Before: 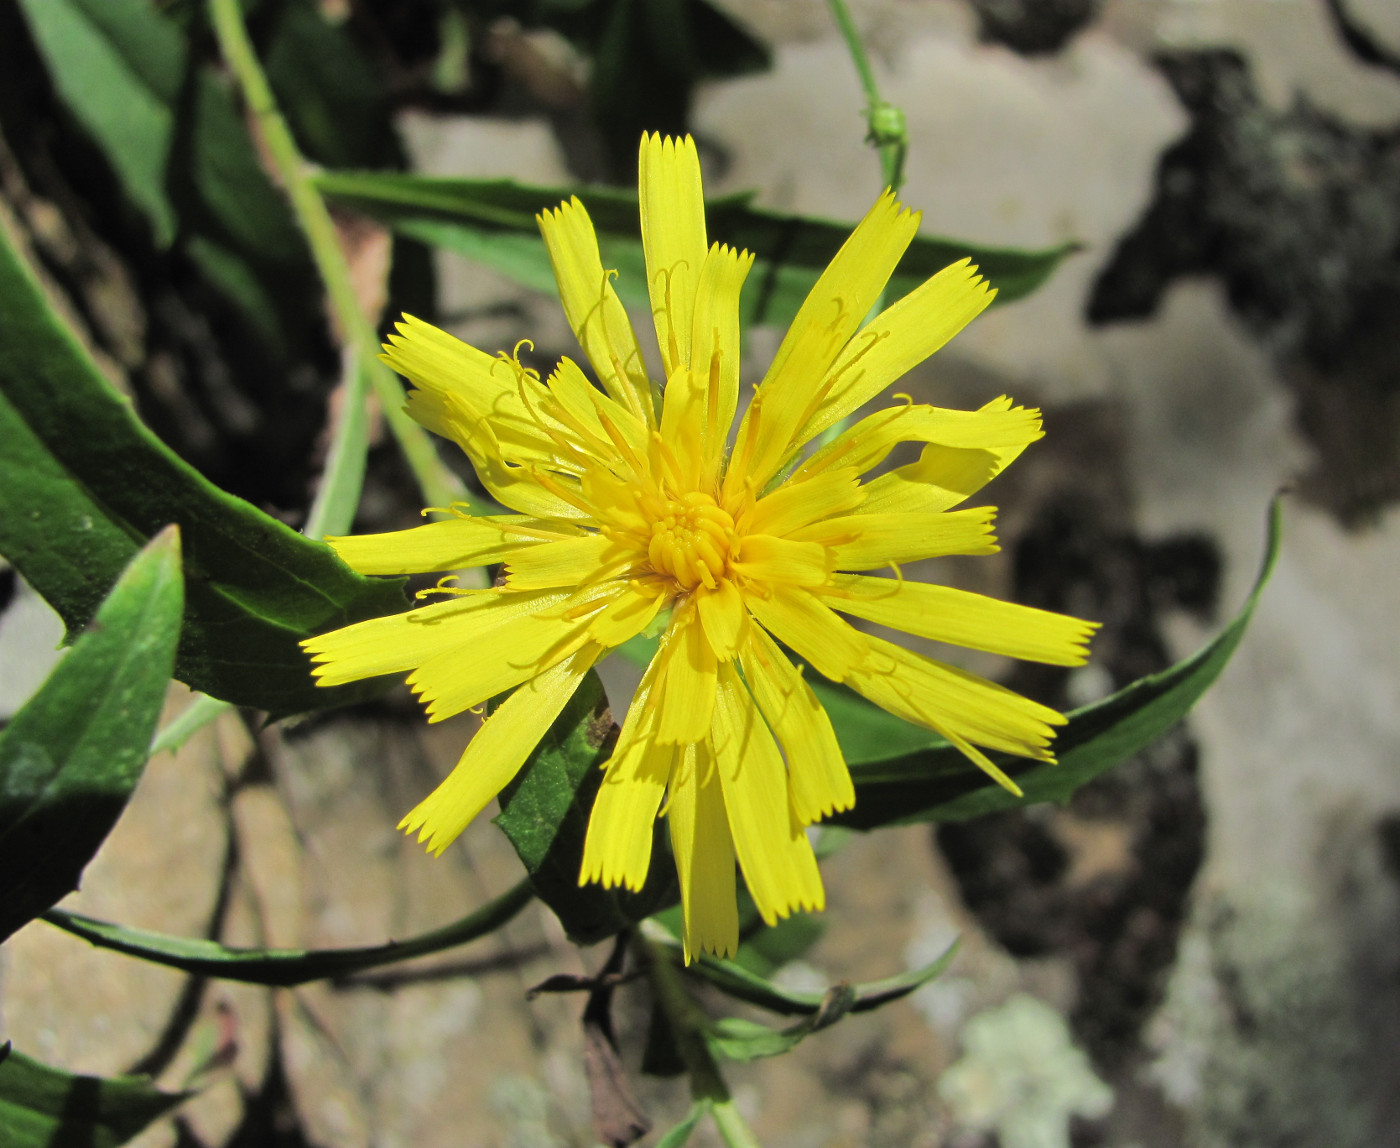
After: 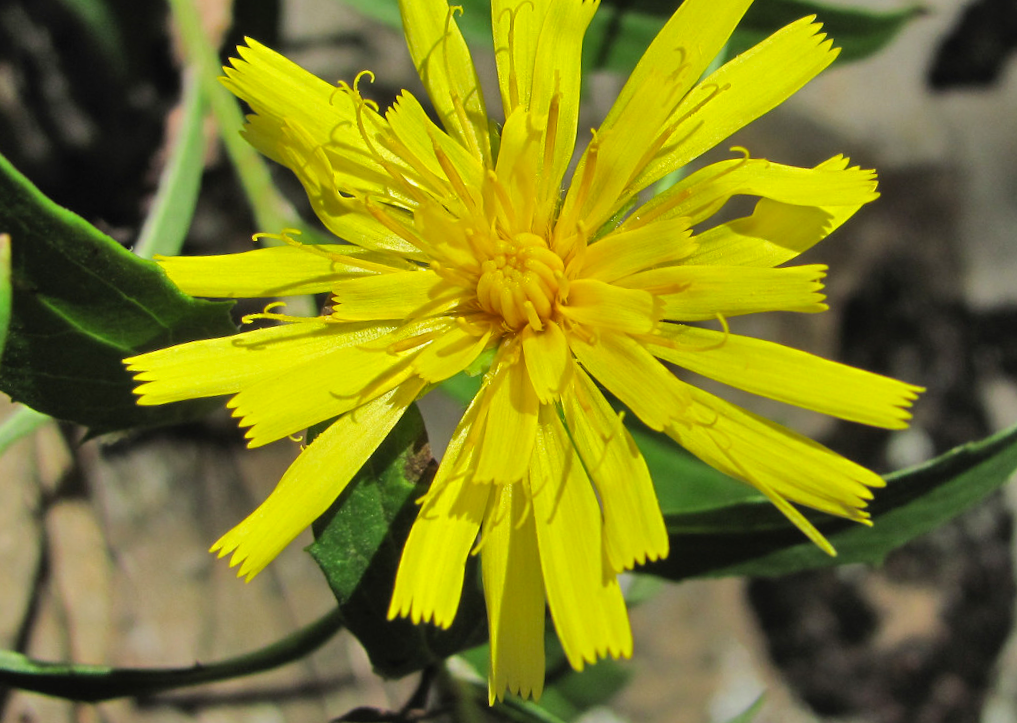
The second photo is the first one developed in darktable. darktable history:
shadows and highlights: white point adjustment 0.05, highlights color adjustment 55.9%, soften with gaussian
crop and rotate: angle -3.37°, left 9.79%, top 20.73%, right 12.42%, bottom 11.82%
contrast brightness saturation: saturation 0.1
